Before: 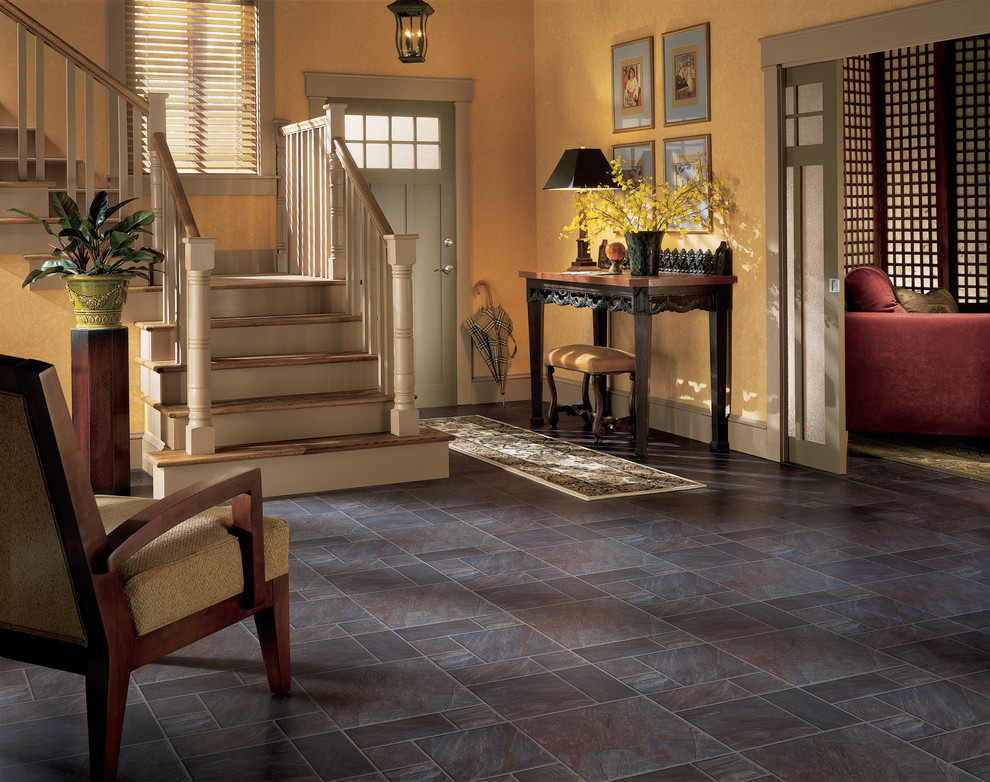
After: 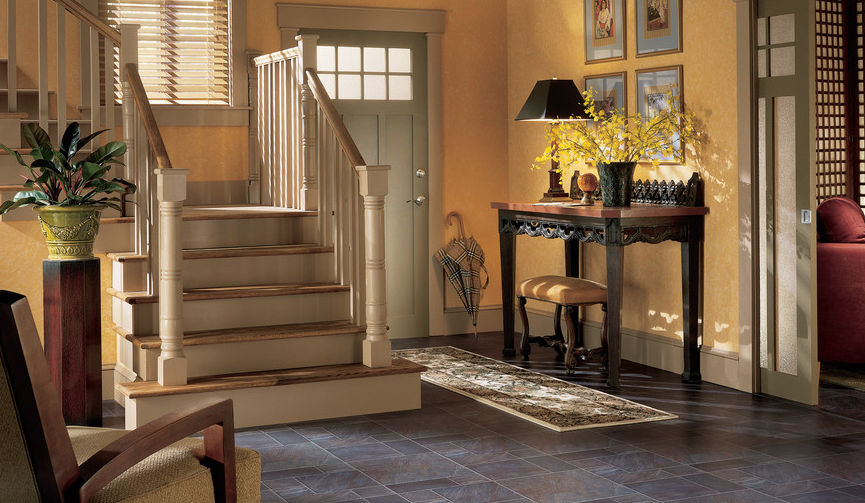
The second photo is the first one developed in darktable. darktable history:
tone equalizer: on, module defaults
crop: left 2.893%, top 8.893%, right 9.638%, bottom 26.779%
